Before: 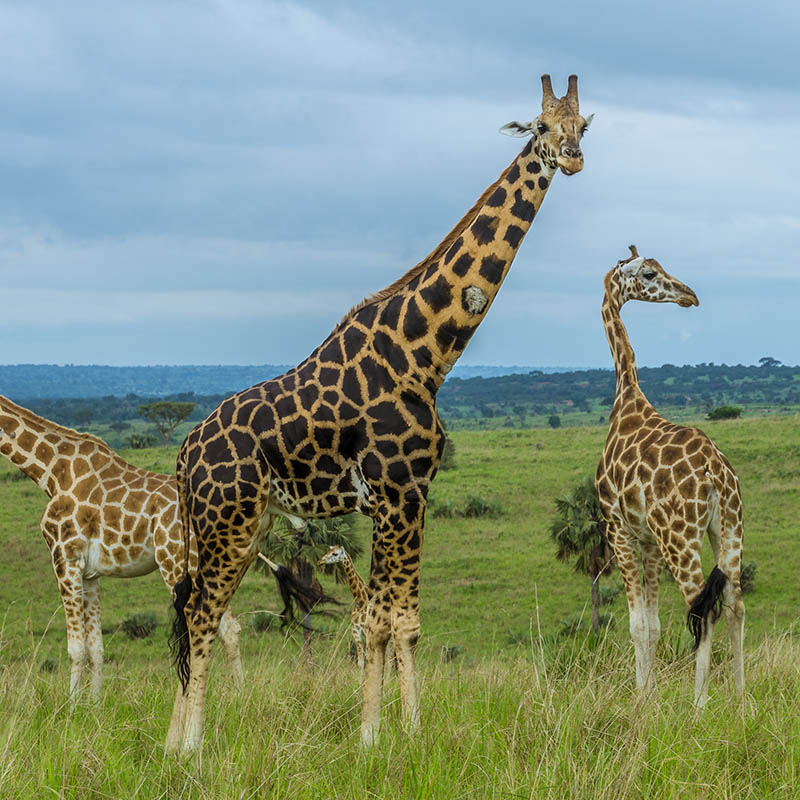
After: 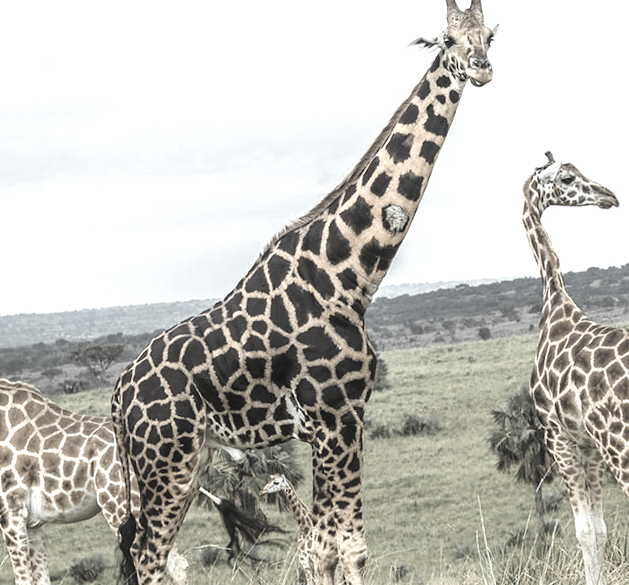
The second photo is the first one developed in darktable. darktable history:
color zones: curves: ch0 [(0.009, 0.528) (0.136, 0.6) (0.255, 0.586) (0.39, 0.528) (0.522, 0.584) (0.686, 0.736) (0.849, 0.561)]; ch1 [(0.045, 0.781) (0.14, 0.416) (0.257, 0.695) (0.442, 0.032) (0.738, 0.338) (0.818, 0.632) (0.891, 0.741) (1, 0.704)]; ch2 [(0, 0.667) (0.141, 0.52) (0.26, 0.37) (0.474, 0.432) (0.743, 0.286)]
exposure: black level correction -0.005, exposure 1.002 EV, compensate highlight preservation false
color correction: saturation 0.2
rotate and perspective: rotation -4.57°, crop left 0.054, crop right 0.944, crop top 0.087, crop bottom 0.914
crop and rotate: left 7.196%, top 4.574%, right 10.605%, bottom 13.178%
